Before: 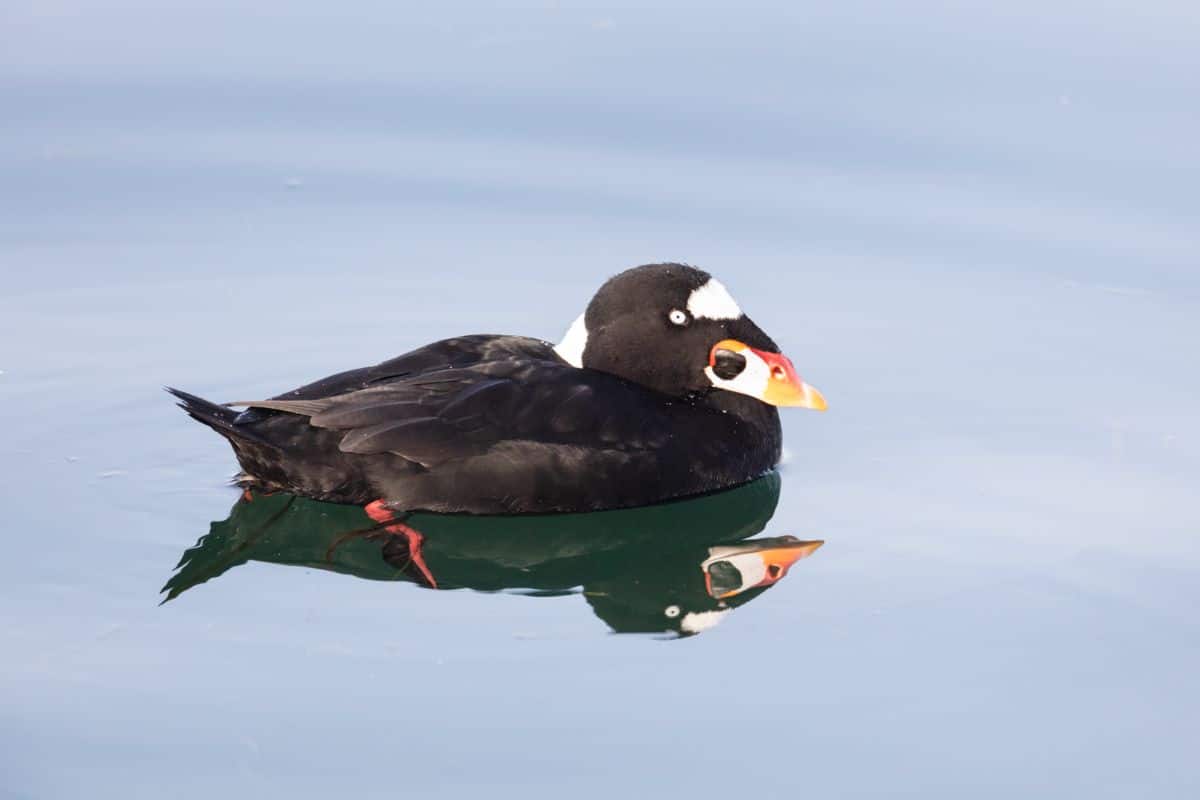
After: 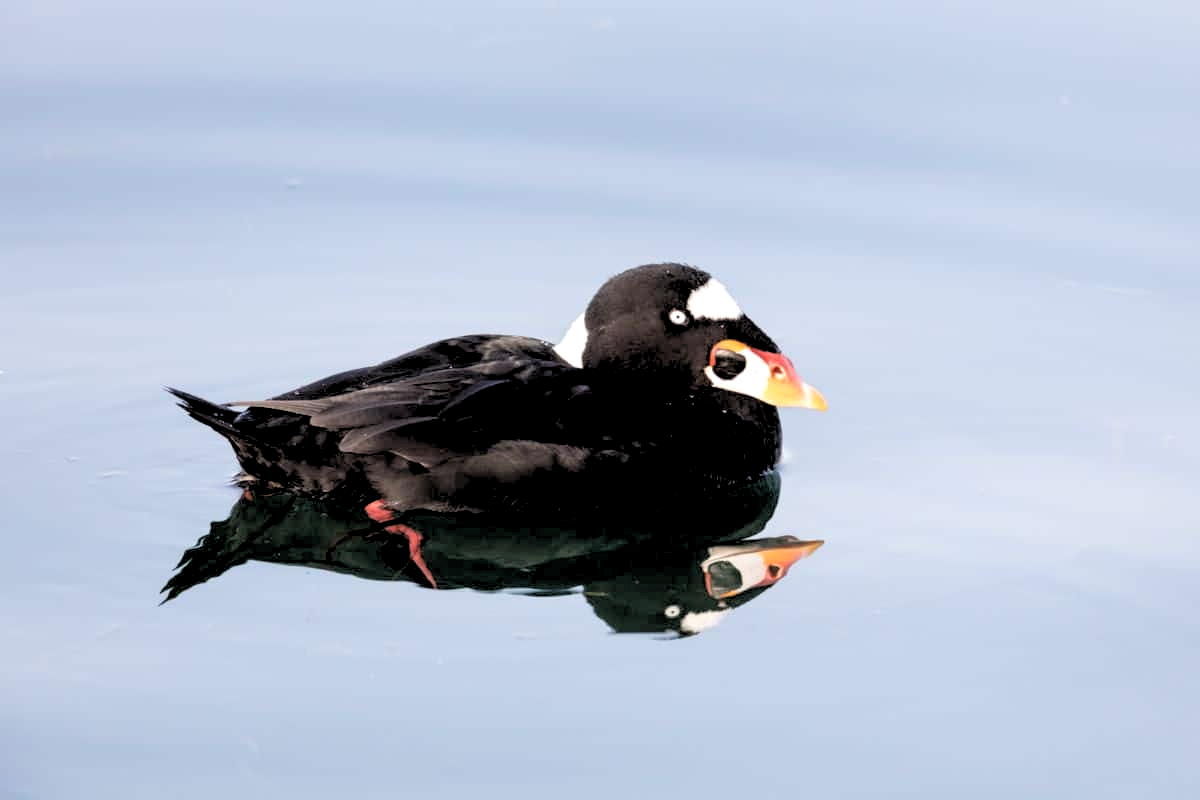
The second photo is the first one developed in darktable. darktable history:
contrast brightness saturation: saturation -0.04
rgb levels: levels [[0.029, 0.461, 0.922], [0, 0.5, 1], [0, 0.5, 1]]
